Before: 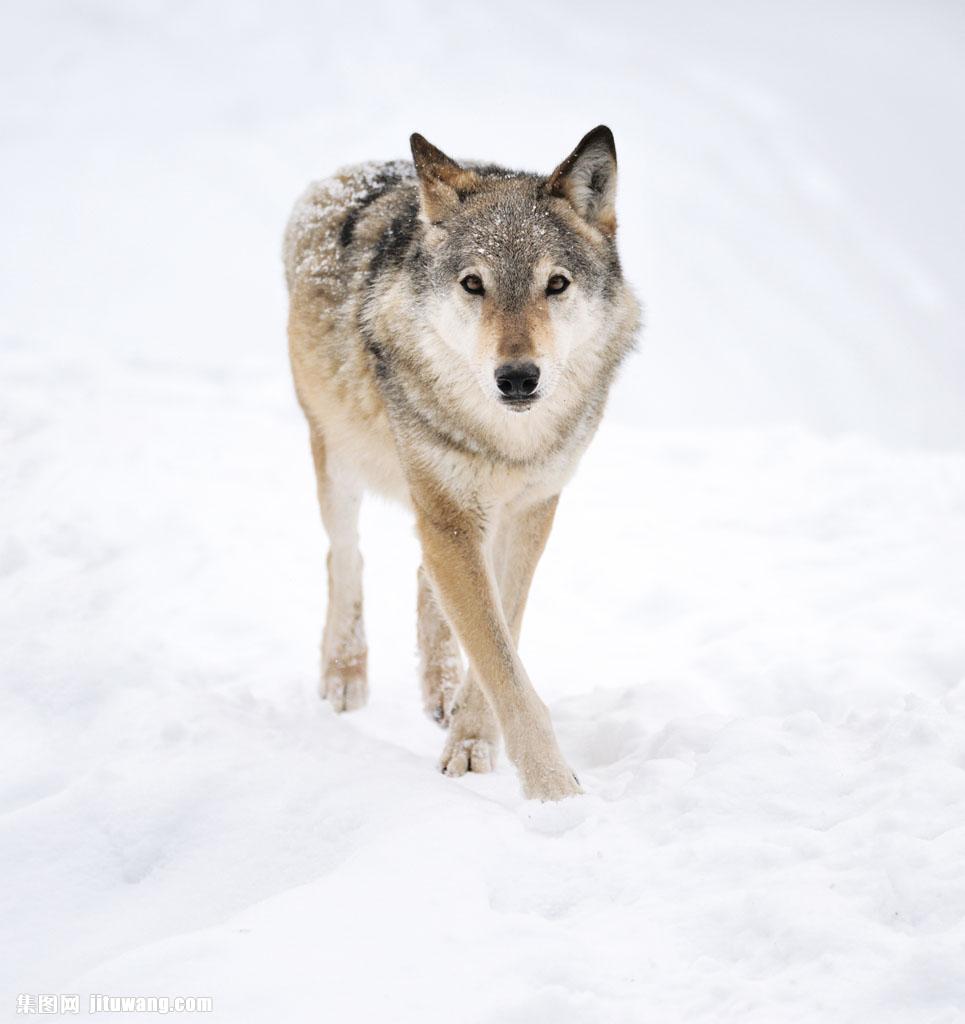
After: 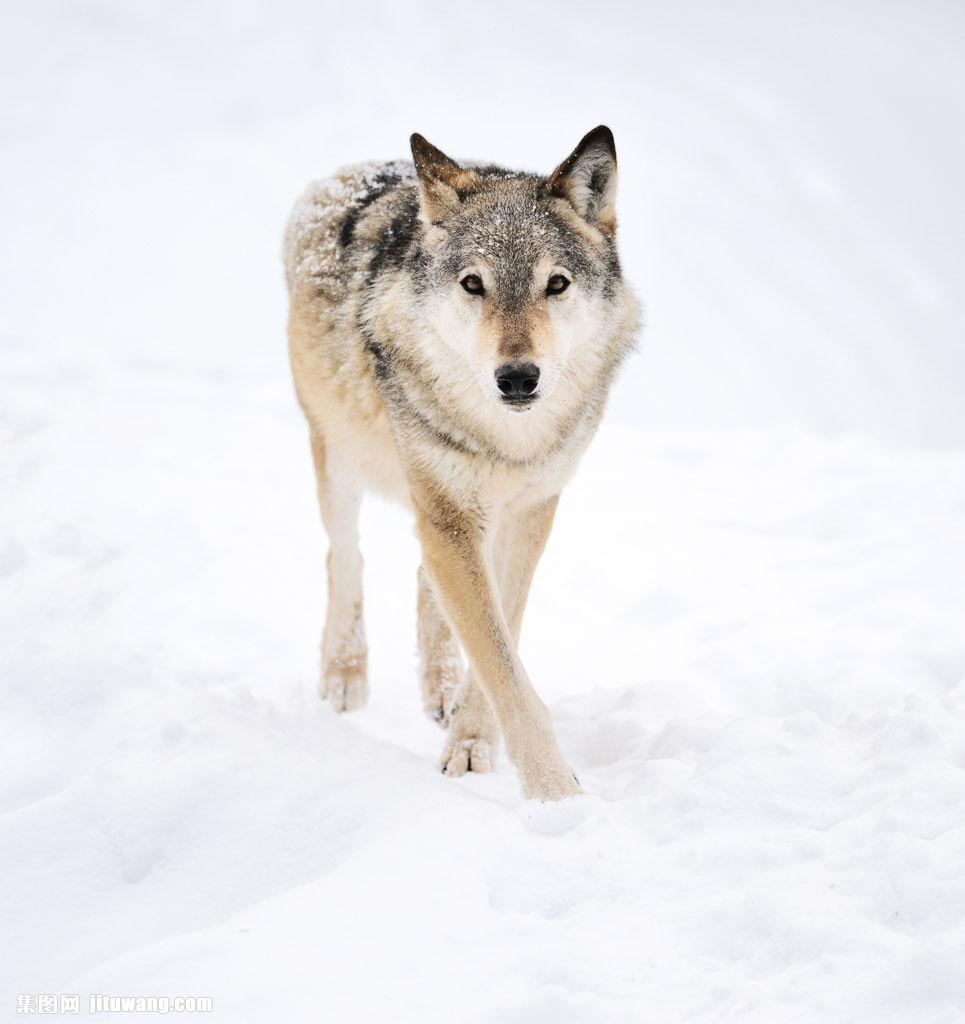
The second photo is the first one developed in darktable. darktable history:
tone curve: curves: ch0 [(0, 0) (0.003, 0.005) (0.011, 0.011) (0.025, 0.022) (0.044, 0.035) (0.069, 0.051) (0.1, 0.073) (0.136, 0.106) (0.177, 0.147) (0.224, 0.195) (0.277, 0.253) (0.335, 0.315) (0.399, 0.388) (0.468, 0.488) (0.543, 0.586) (0.623, 0.685) (0.709, 0.764) (0.801, 0.838) (0.898, 0.908) (1, 1)], color space Lab, independent channels, preserve colors none
tone equalizer: on, module defaults
